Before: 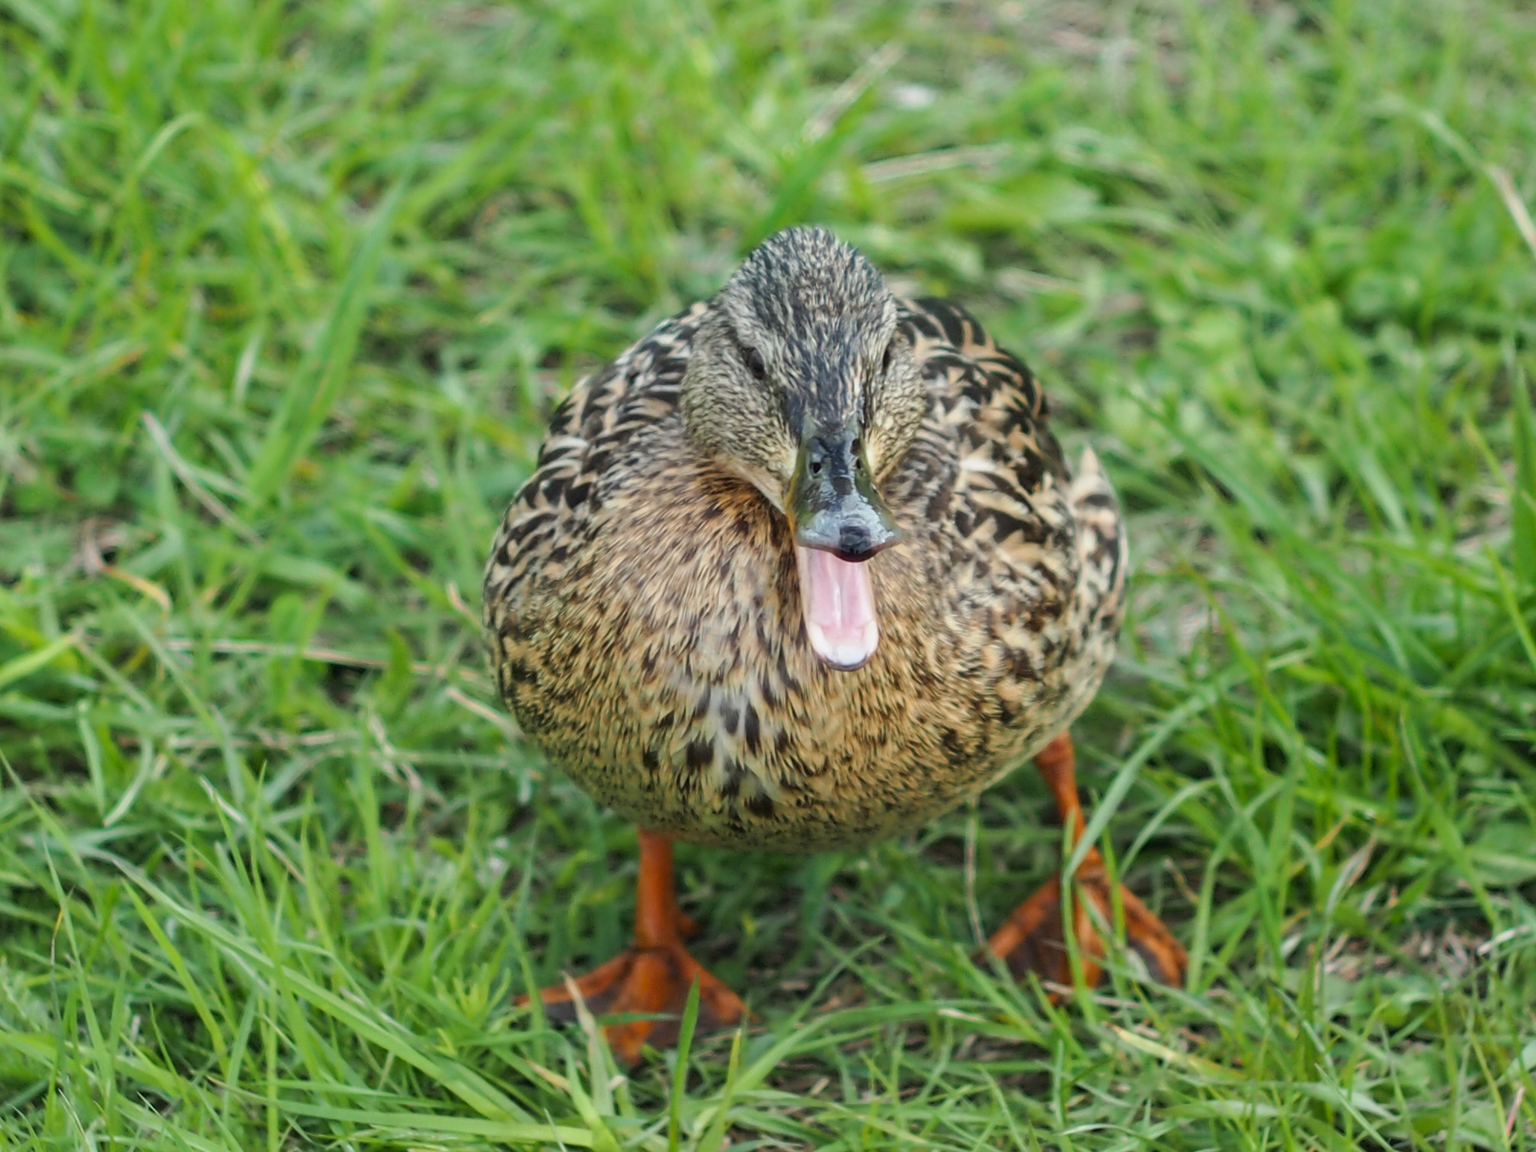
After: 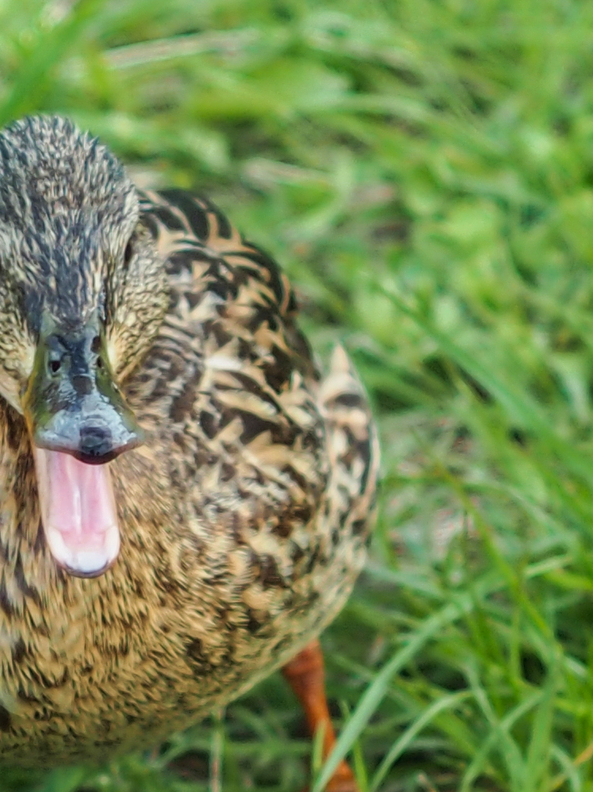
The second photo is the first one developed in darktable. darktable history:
velvia: on, module defaults
local contrast: detail 110%
color zones: curves: ch0 [(0, 0.5) (0.143, 0.5) (0.286, 0.5) (0.429, 0.5) (0.571, 0.5) (0.714, 0.476) (0.857, 0.5) (1, 0.5)]; ch2 [(0, 0.5) (0.143, 0.5) (0.286, 0.5) (0.429, 0.5) (0.571, 0.5) (0.714, 0.487) (0.857, 0.5) (1, 0.5)]
crop and rotate: left 49.714%, top 10.135%, right 13.201%, bottom 23.848%
